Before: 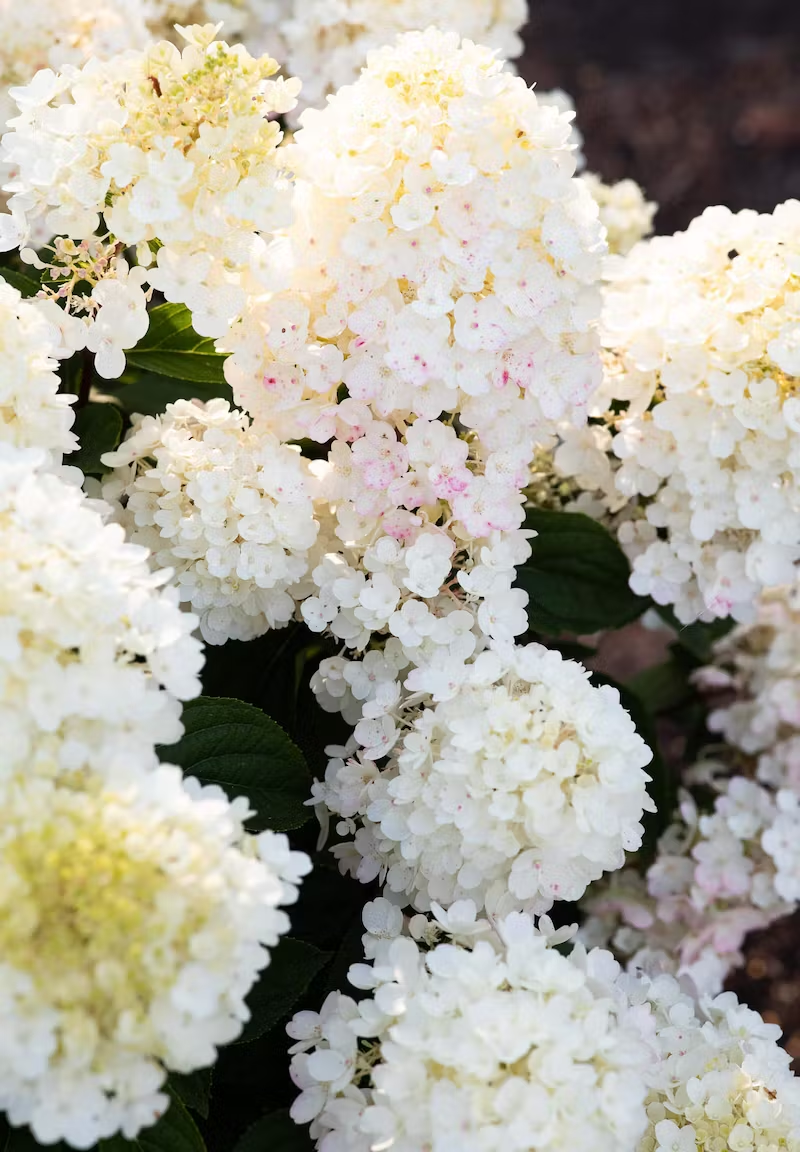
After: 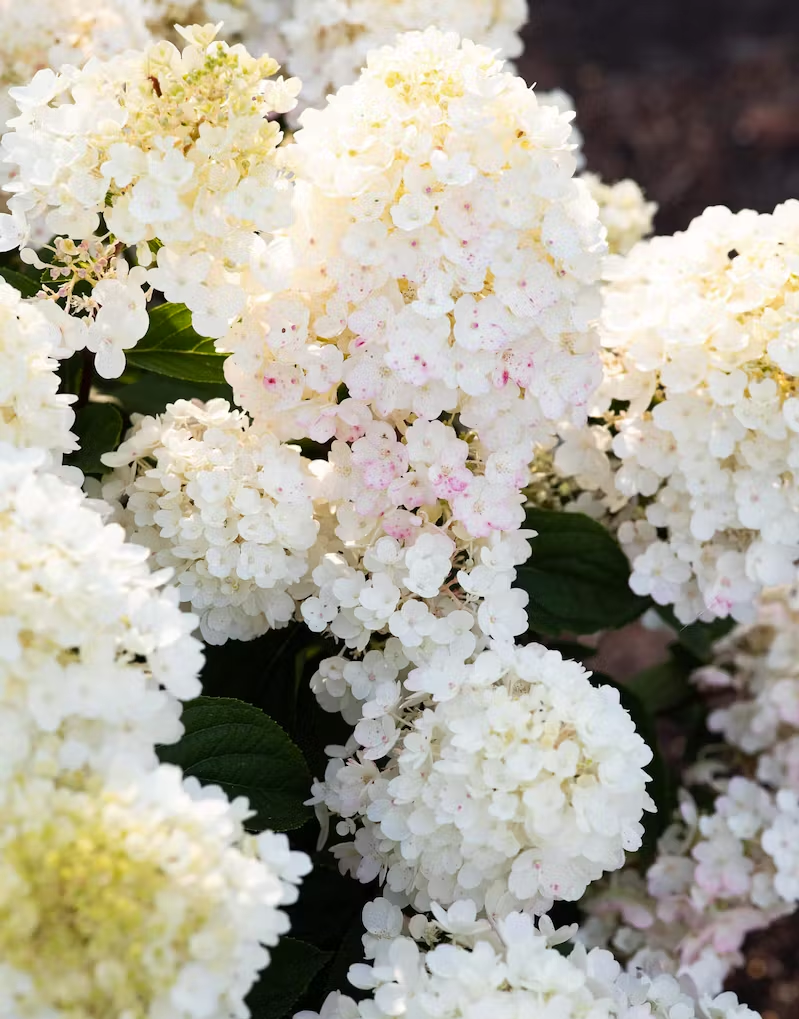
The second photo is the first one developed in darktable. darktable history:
shadows and highlights: shadows 37.27, highlights -28.18, soften with gaussian
crop and rotate: top 0%, bottom 11.49%
